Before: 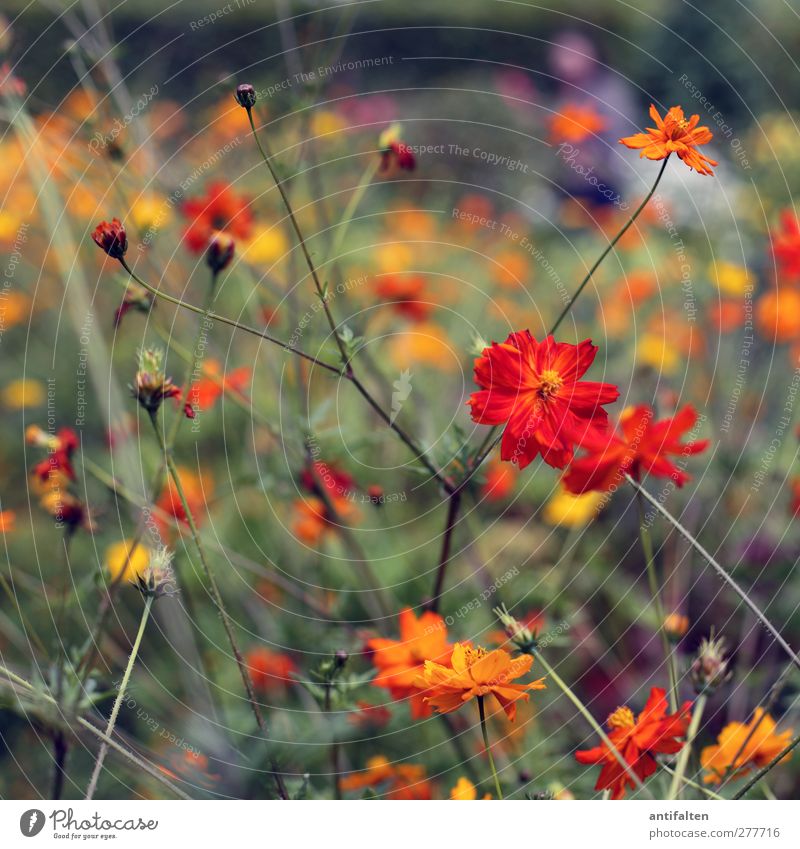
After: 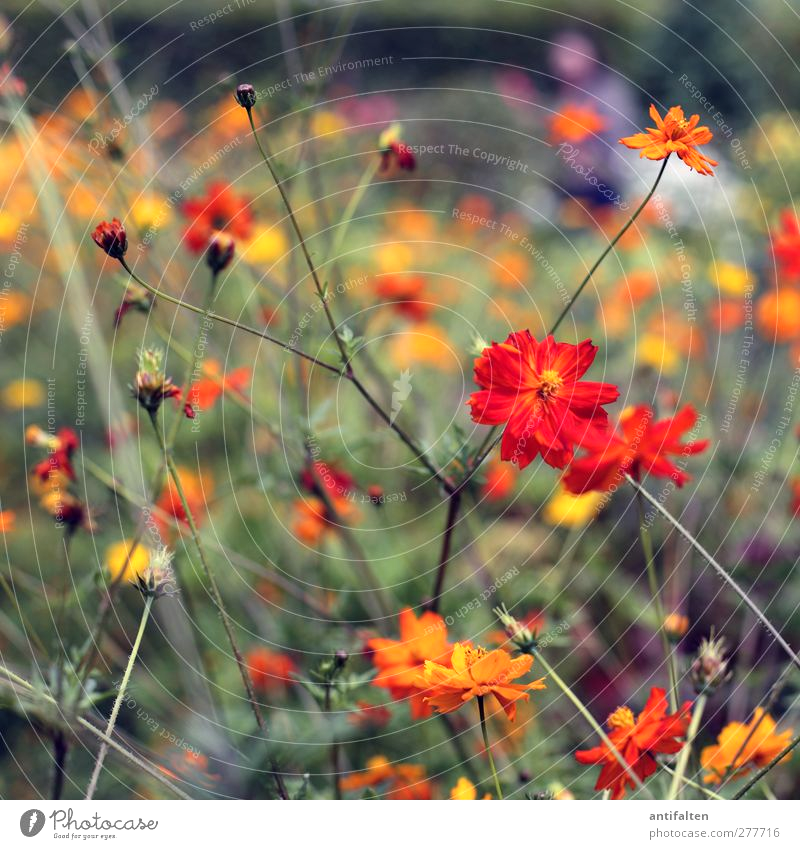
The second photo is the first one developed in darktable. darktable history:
tone equalizer: -8 EV -0.392 EV, -7 EV -0.398 EV, -6 EV -0.367 EV, -5 EV -0.186 EV, -3 EV 0.211 EV, -2 EV 0.336 EV, -1 EV 0.383 EV, +0 EV 0.424 EV
